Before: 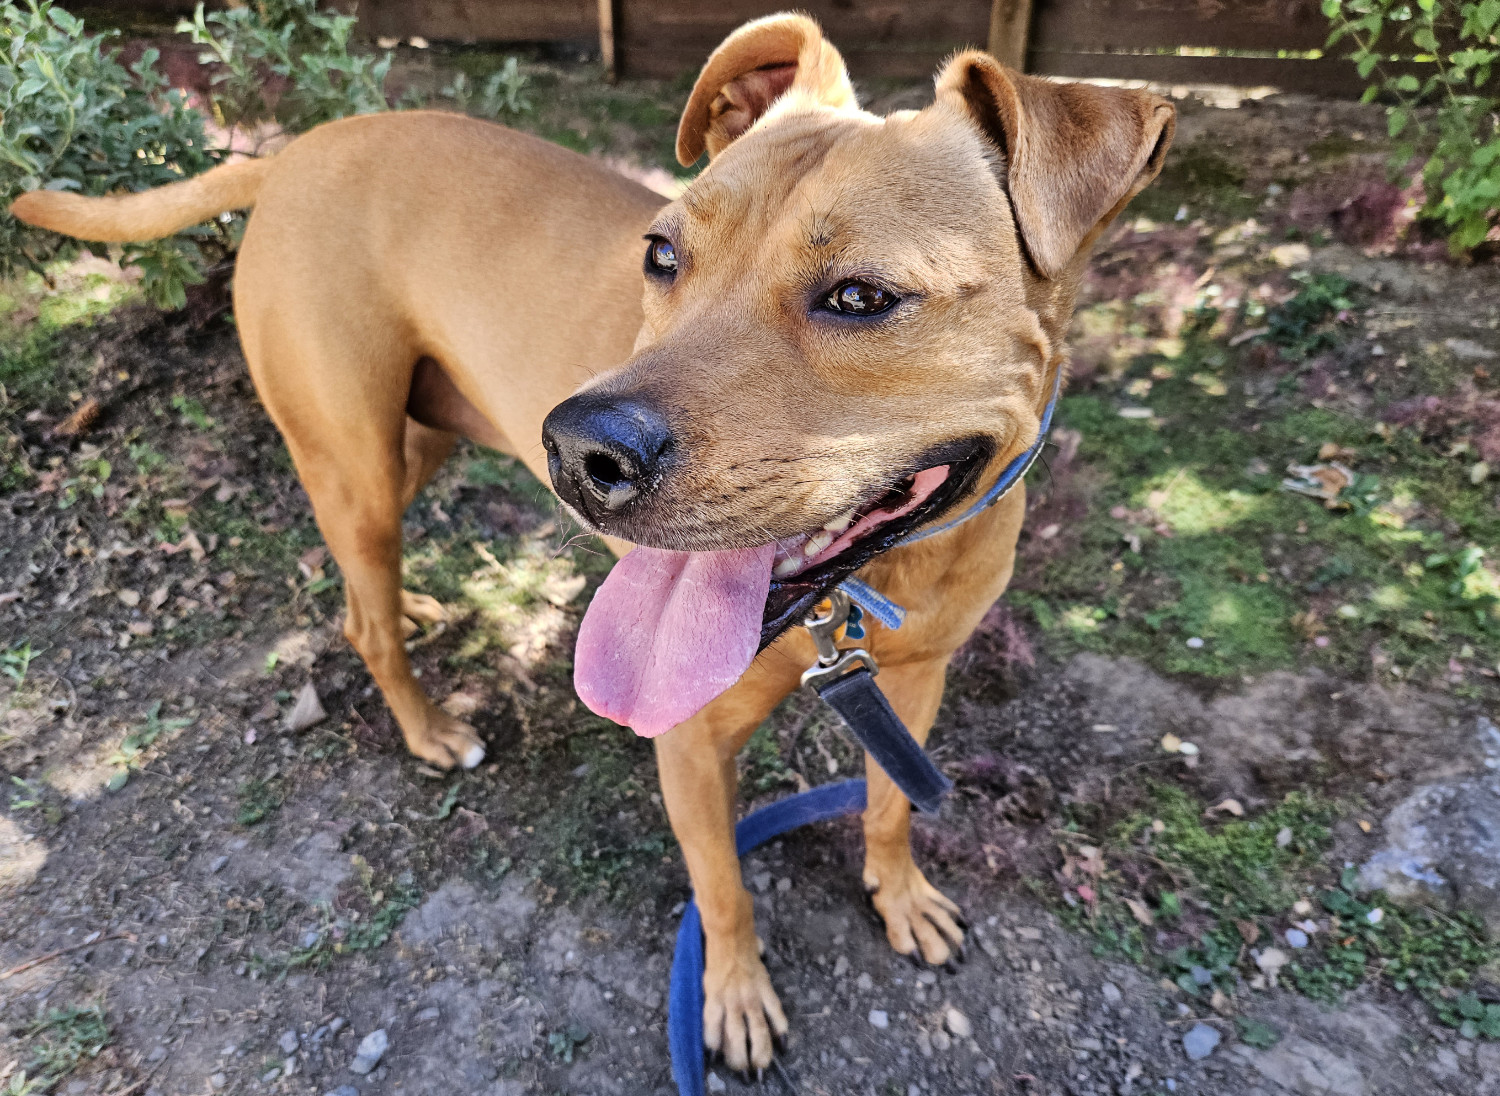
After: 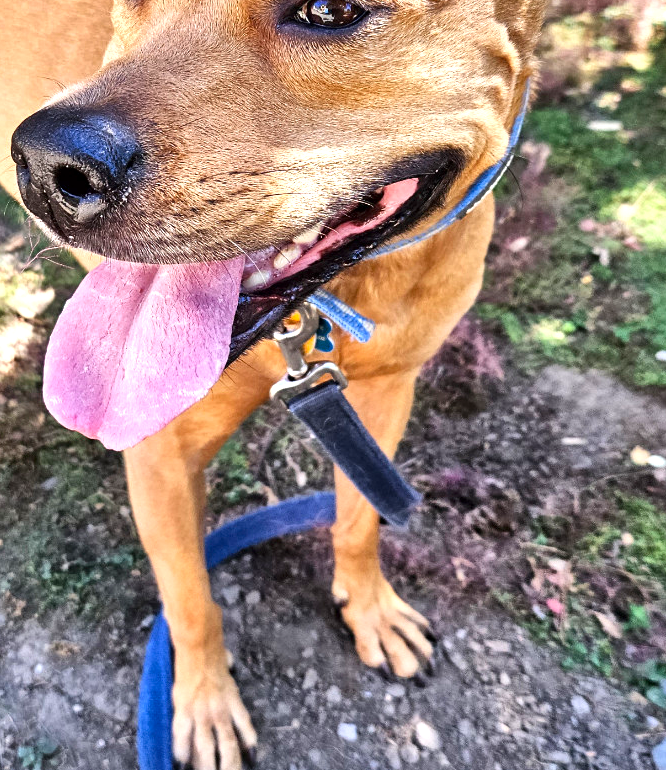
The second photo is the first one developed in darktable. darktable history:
crop: left 35.432%, top 26.233%, right 20.145%, bottom 3.432%
local contrast: mode bilateral grid, contrast 20, coarseness 50, detail 141%, midtone range 0.2
shadows and highlights: soften with gaussian
exposure: black level correction 0, exposure 0.7 EV, compensate exposure bias true, compensate highlight preservation false
